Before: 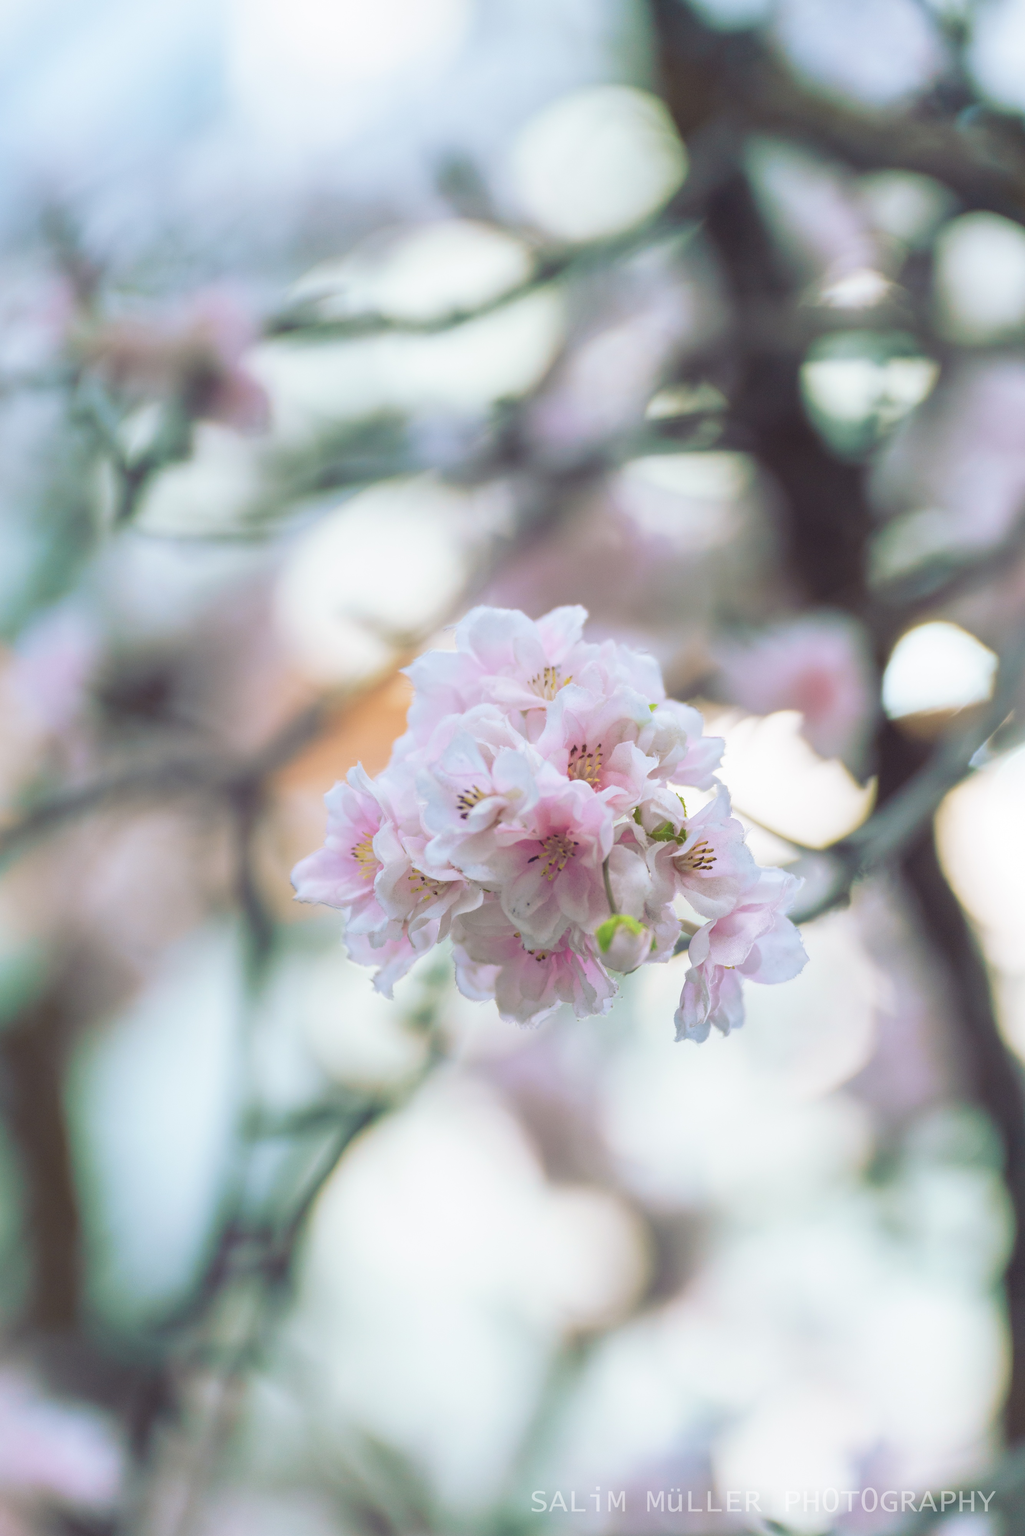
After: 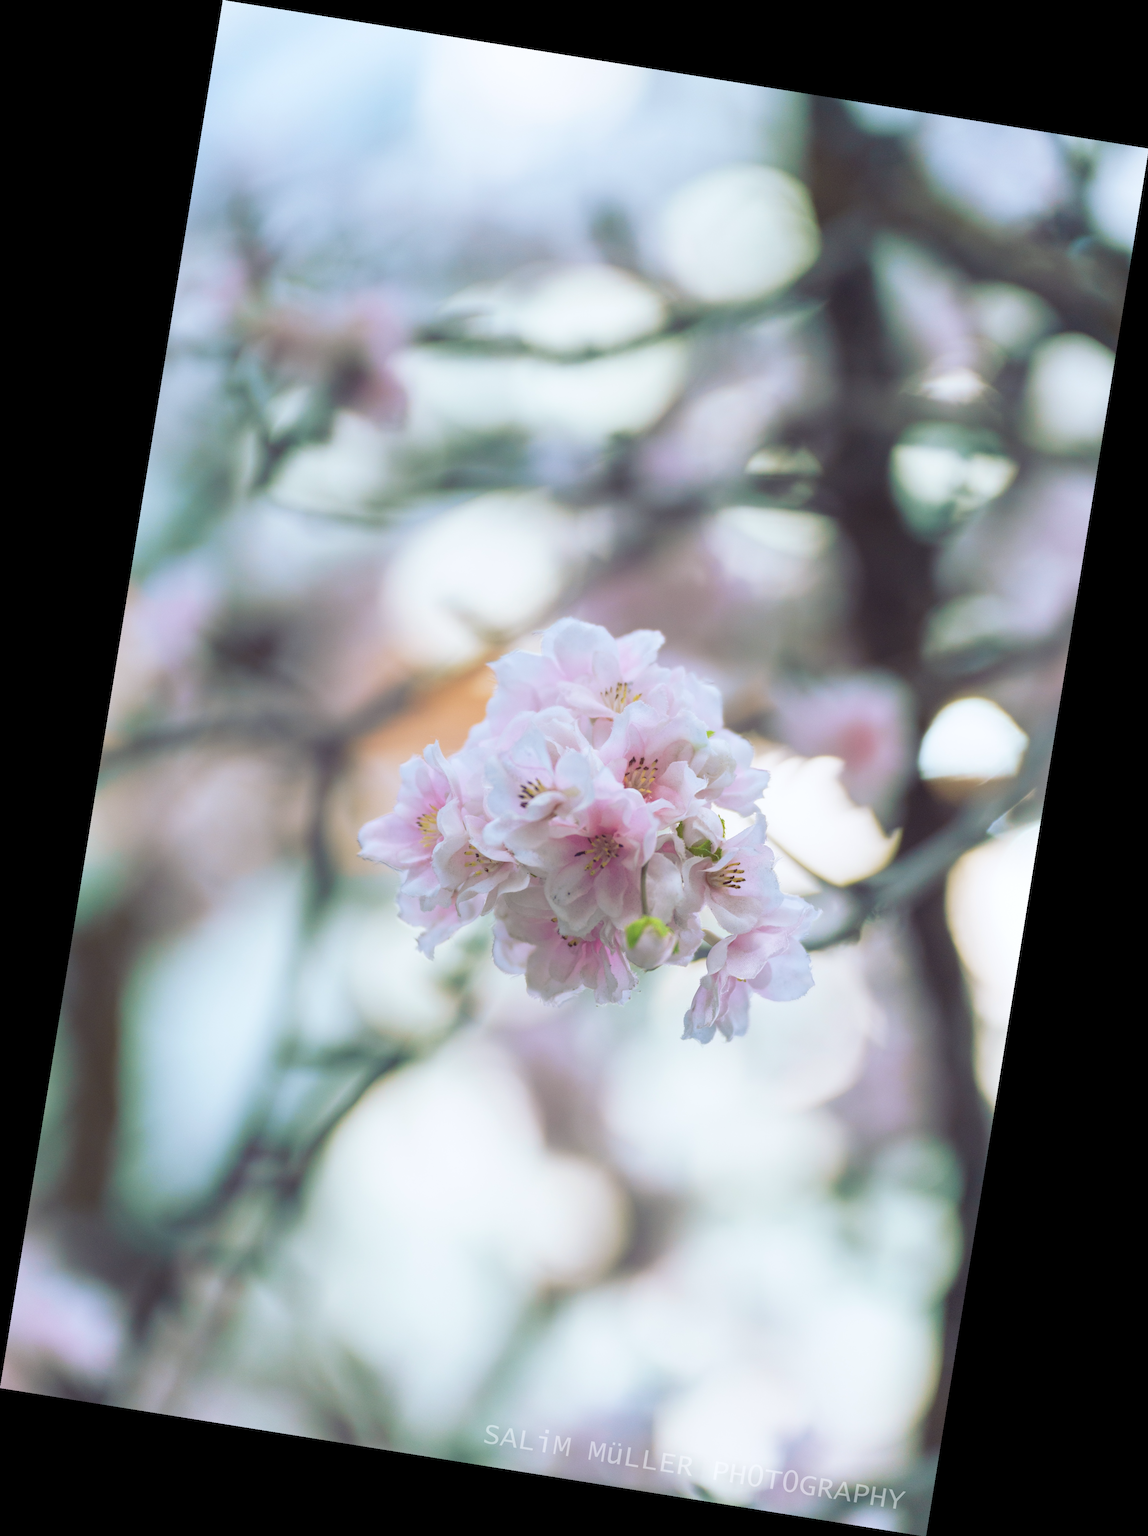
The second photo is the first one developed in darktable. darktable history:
white balance: red 0.988, blue 1.017
rotate and perspective: rotation 9.12°, automatic cropping off
